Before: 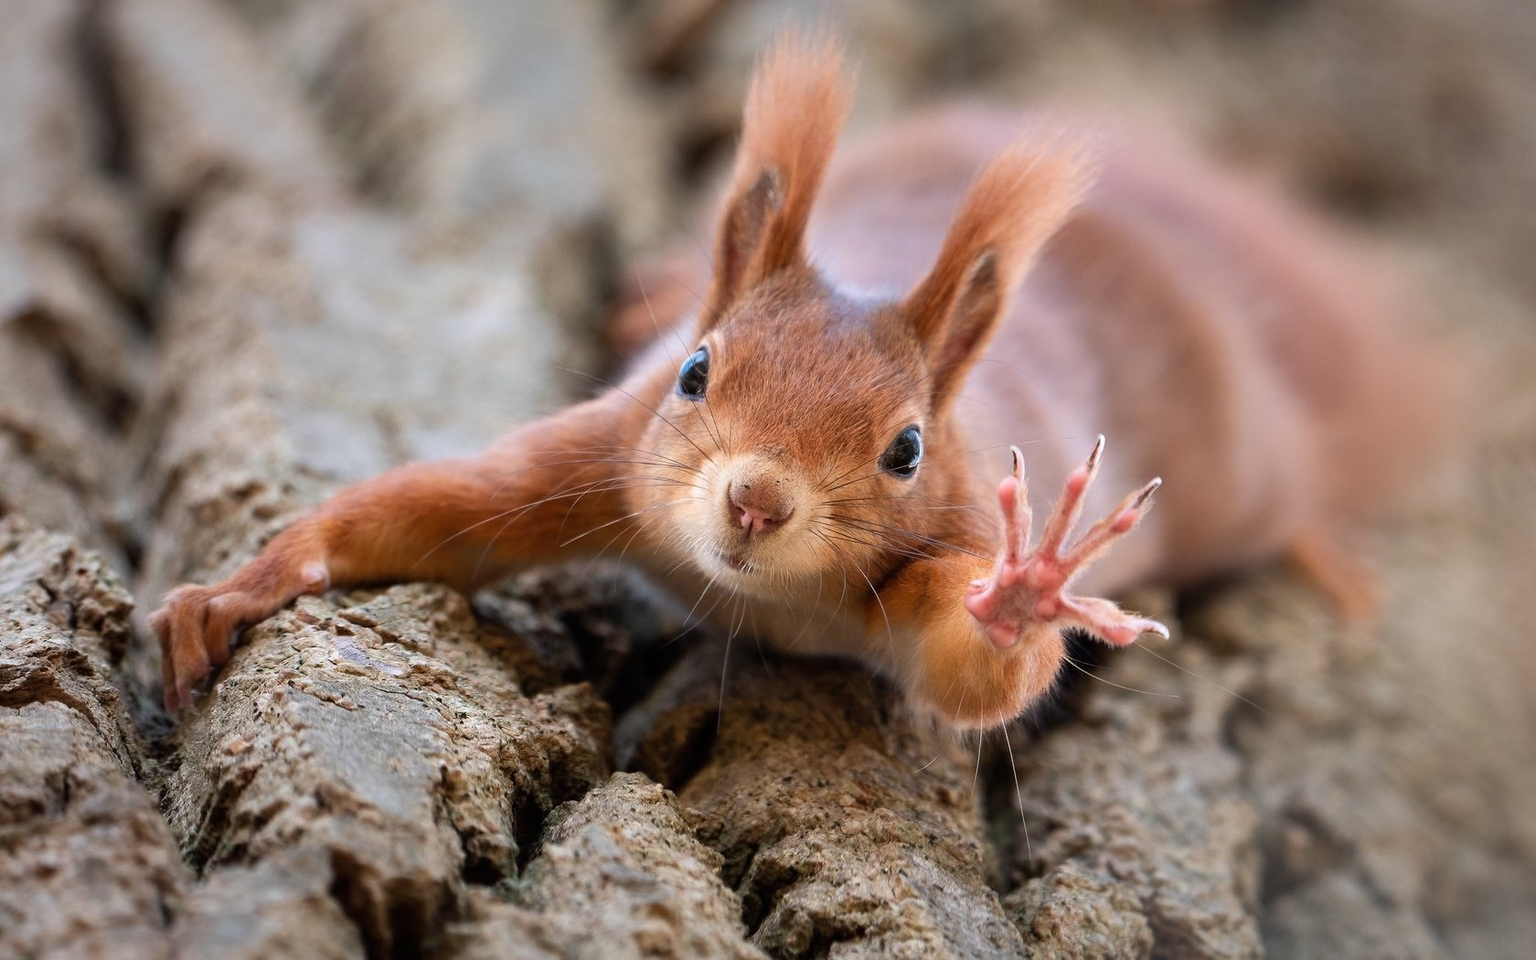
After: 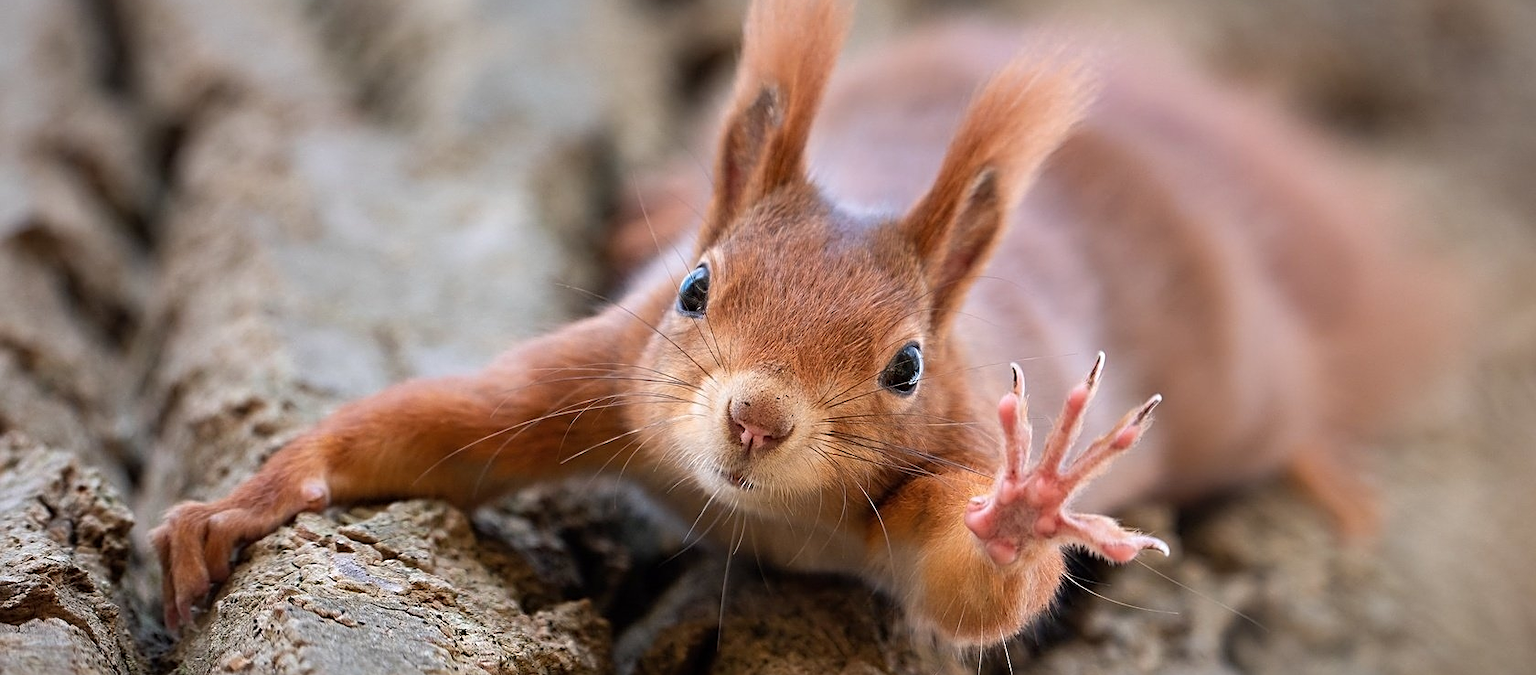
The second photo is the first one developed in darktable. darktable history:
sharpen: on, module defaults
crop and rotate: top 8.684%, bottom 20.896%
